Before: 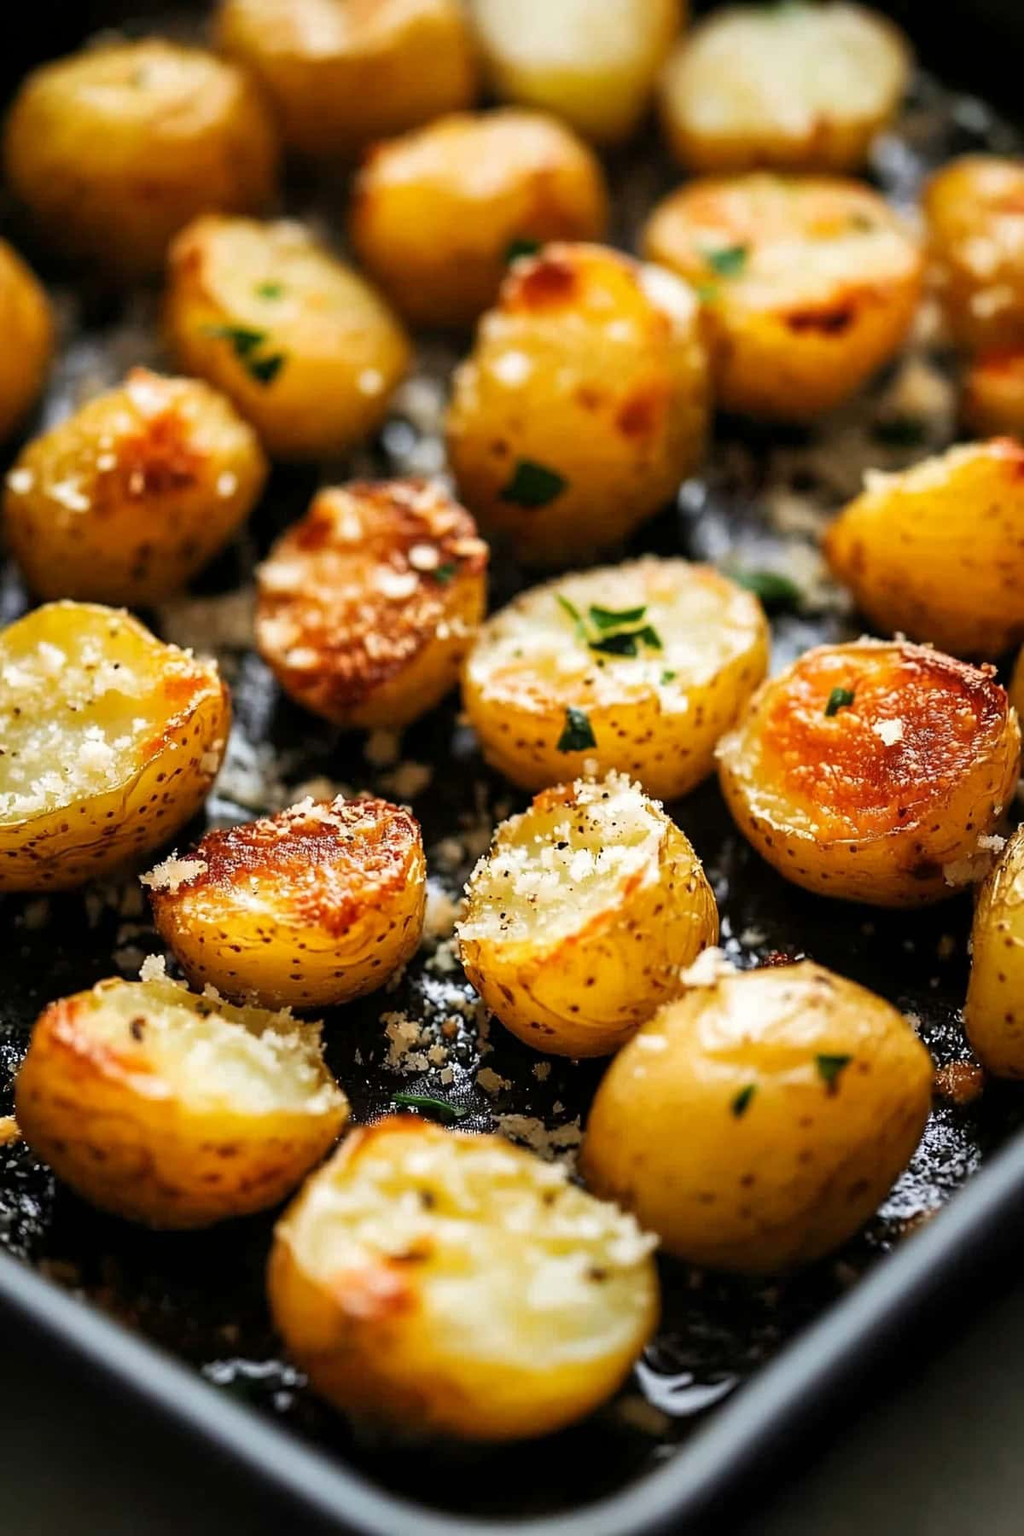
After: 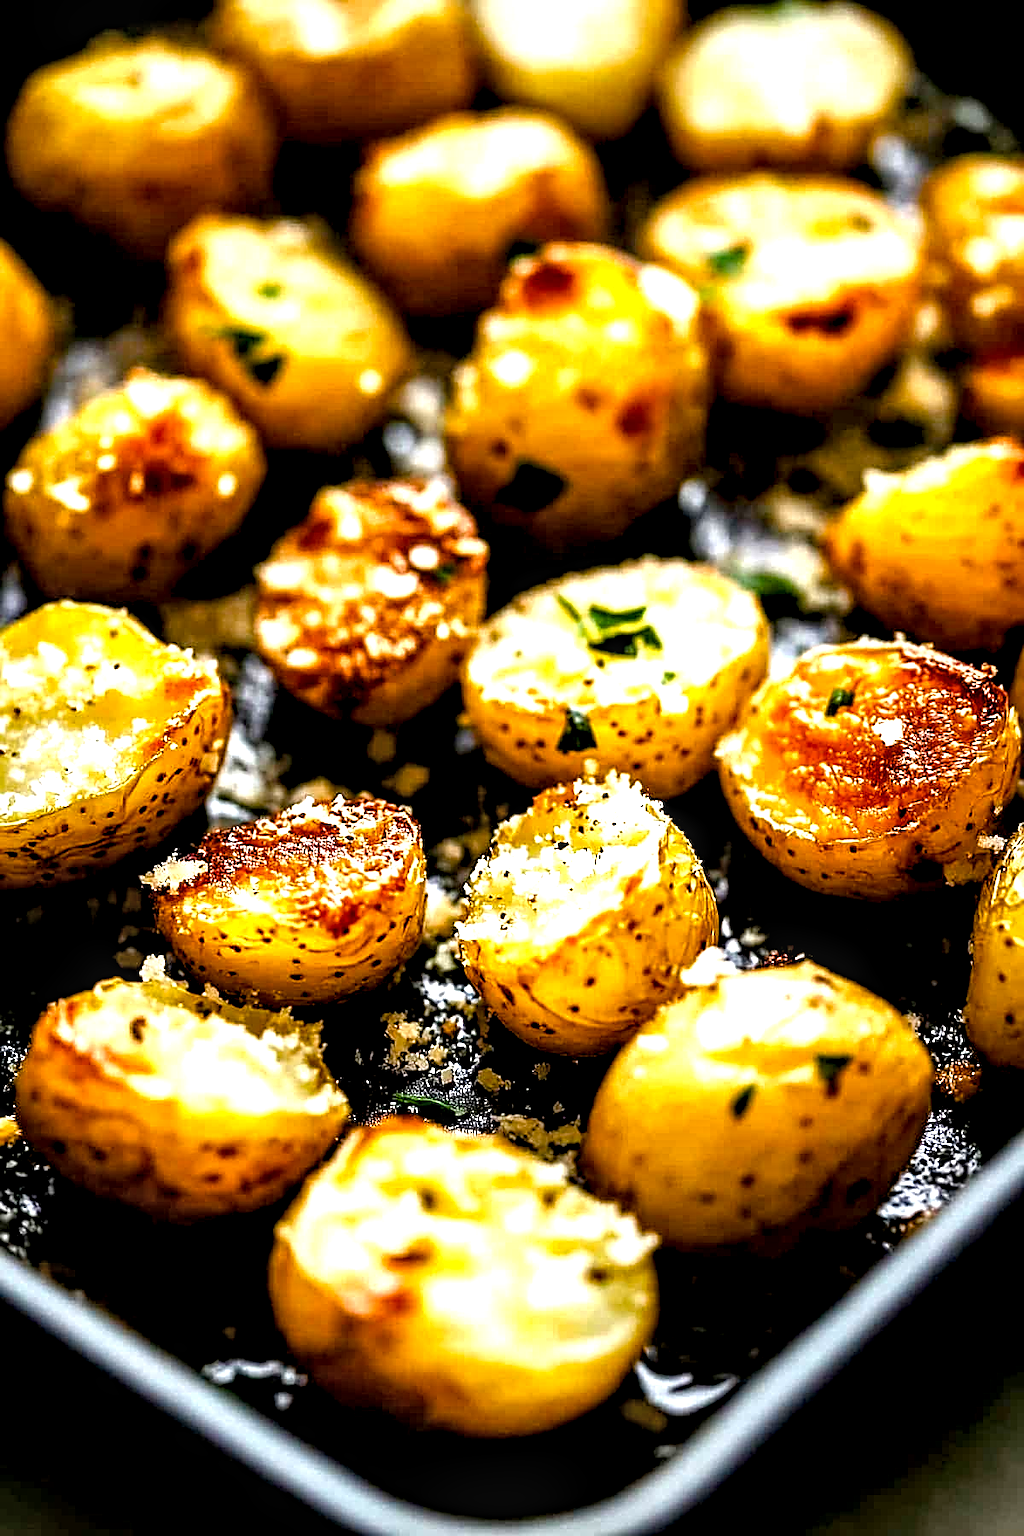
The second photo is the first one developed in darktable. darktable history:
local contrast: highlights 60%, shadows 60%, detail 160%
color balance rgb: global offset › luminance -0.998%, perceptual saturation grading › global saturation 45.58%, perceptual saturation grading › highlights -49.064%, perceptual saturation grading › shadows 29.825%, perceptual brilliance grading › global brilliance 17.222%, contrast 14.84%
sharpen: on, module defaults
